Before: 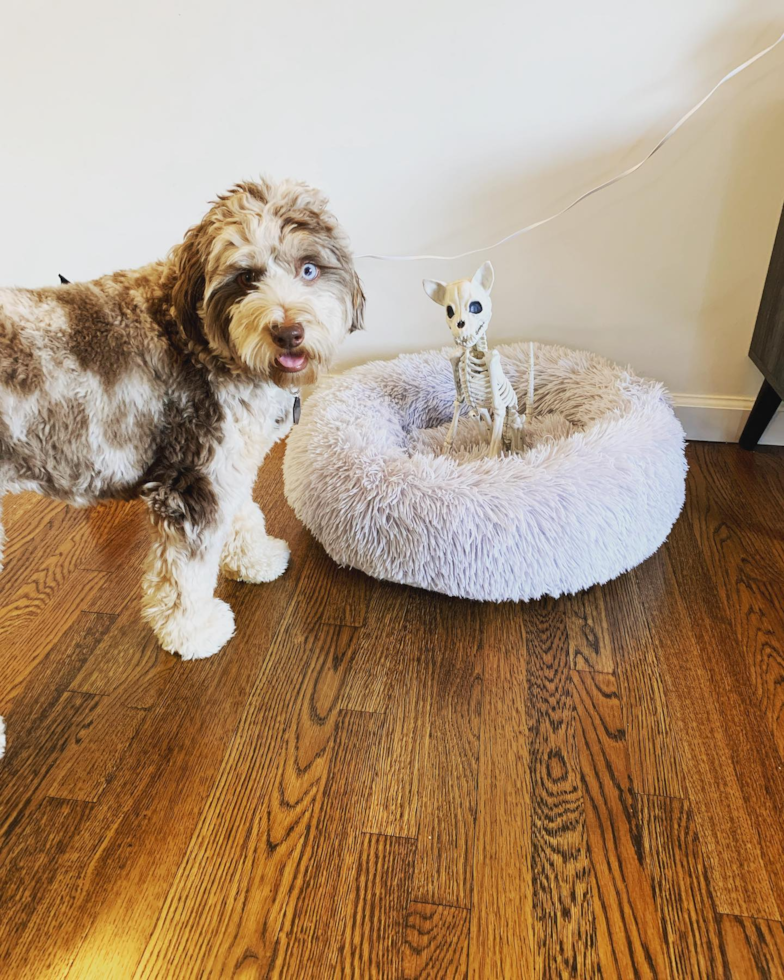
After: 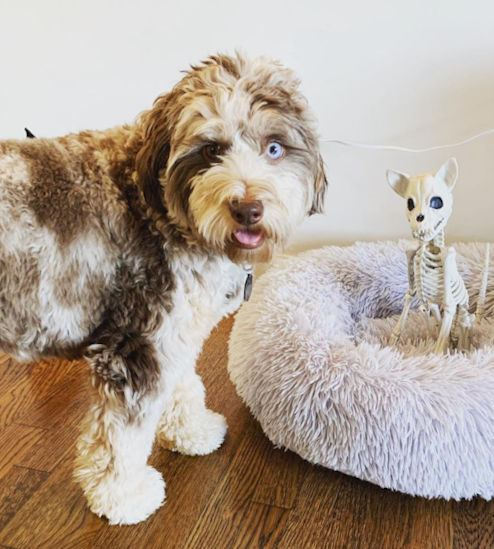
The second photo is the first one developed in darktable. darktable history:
crop and rotate: angle -5.76°, left 2.247%, top 7.022%, right 27.148%, bottom 30.189%
